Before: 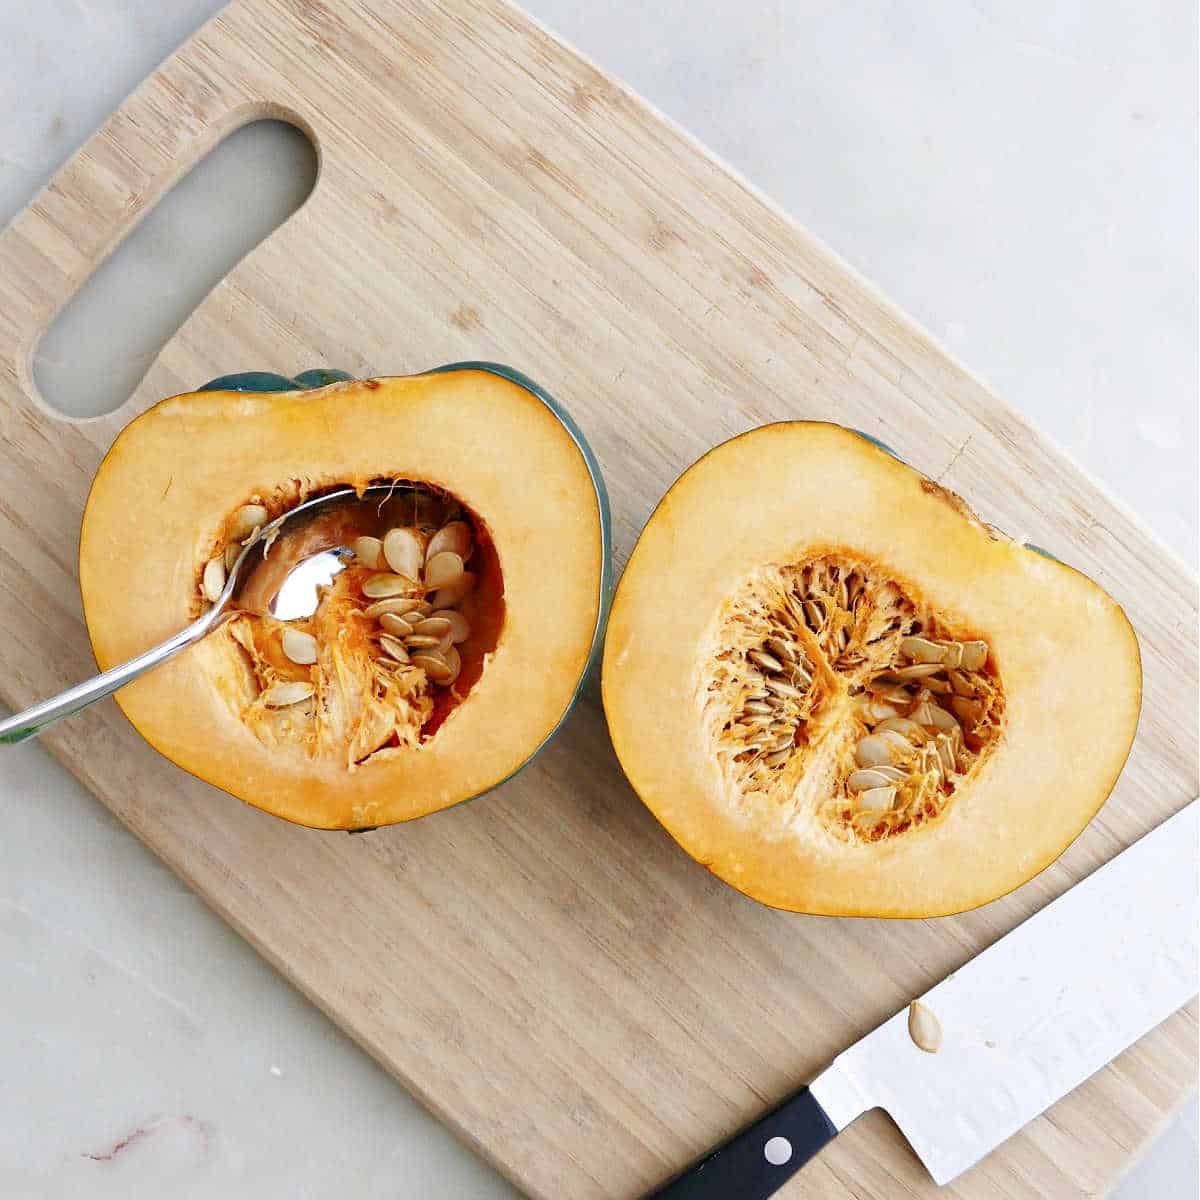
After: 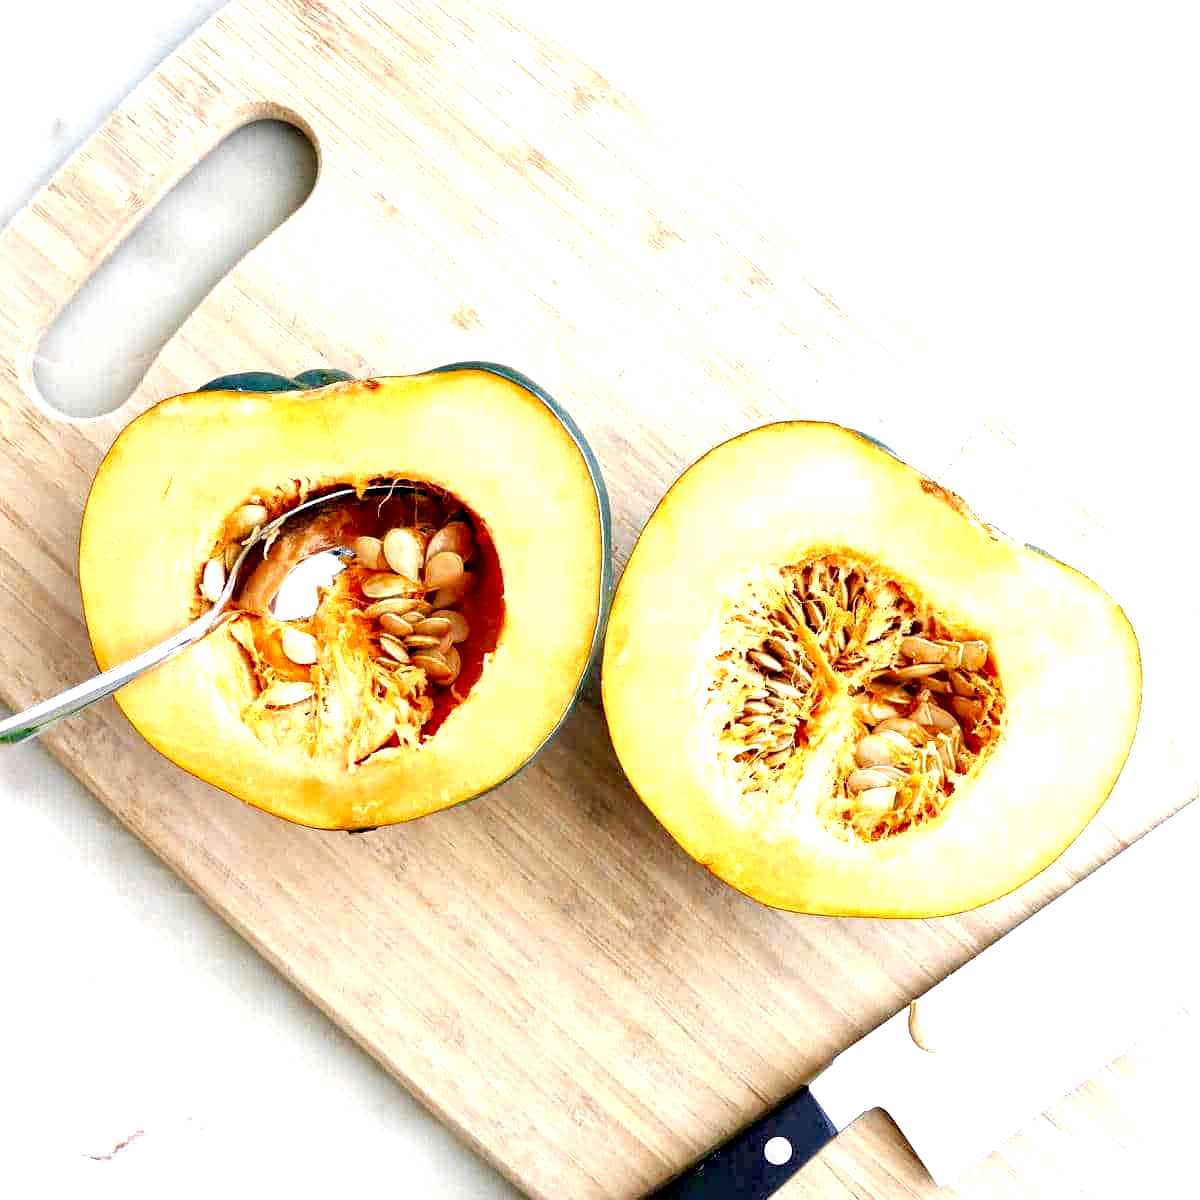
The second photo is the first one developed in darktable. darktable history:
exposure: black level correction 0.011, exposure 1.088 EV, compensate exposure bias true, compensate highlight preservation false
local contrast: highlights 23%, shadows 76%, midtone range 0.744
